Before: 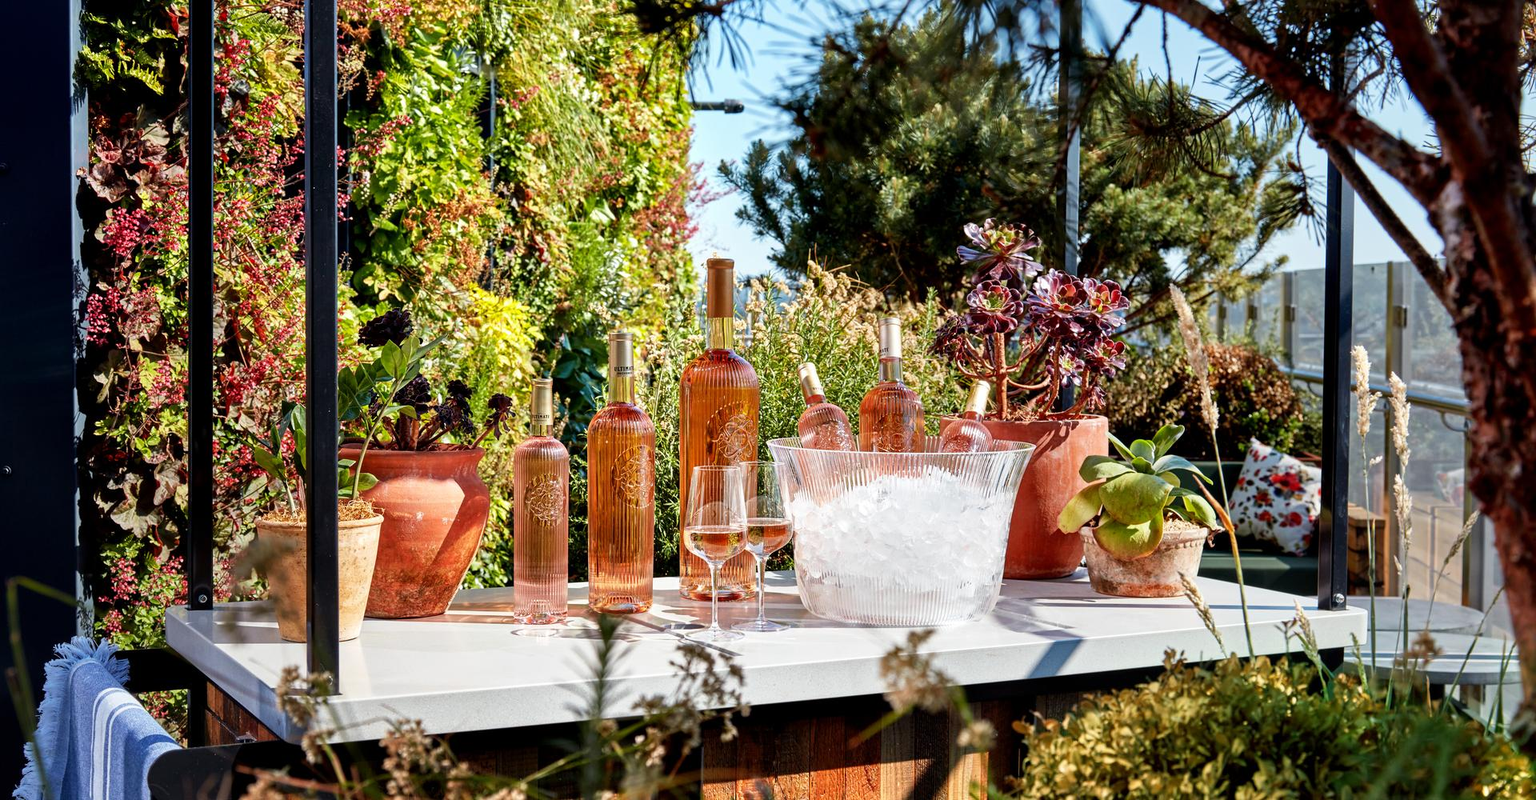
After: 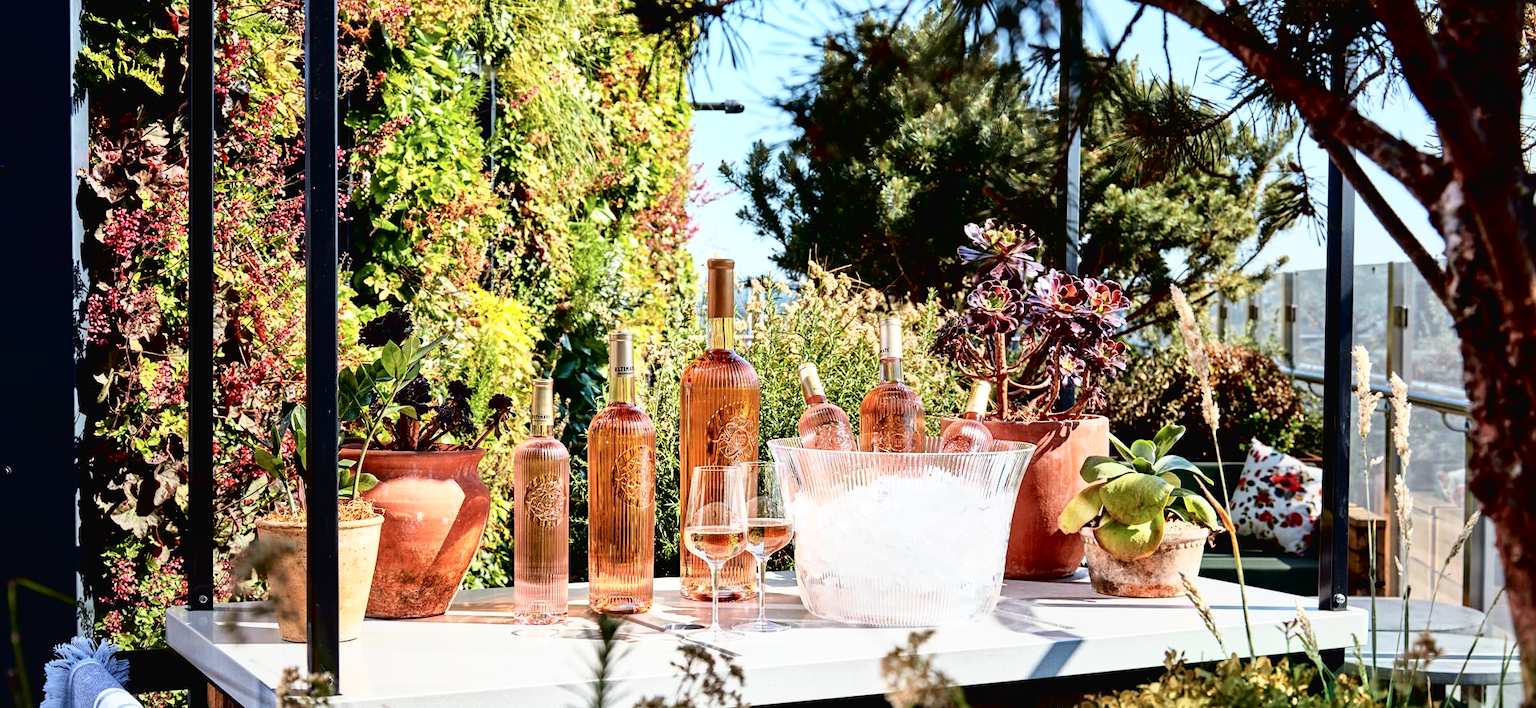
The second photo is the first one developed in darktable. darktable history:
tone curve: curves: ch0 [(0, 0.016) (0.11, 0.039) (0.259, 0.235) (0.383, 0.437) (0.499, 0.597) (0.733, 0.867) (0.843, 0.948) (1, 1)], color space Lab, independent channels, preserve colors none
crop and rotate: top 0%, bottom 11.485%
